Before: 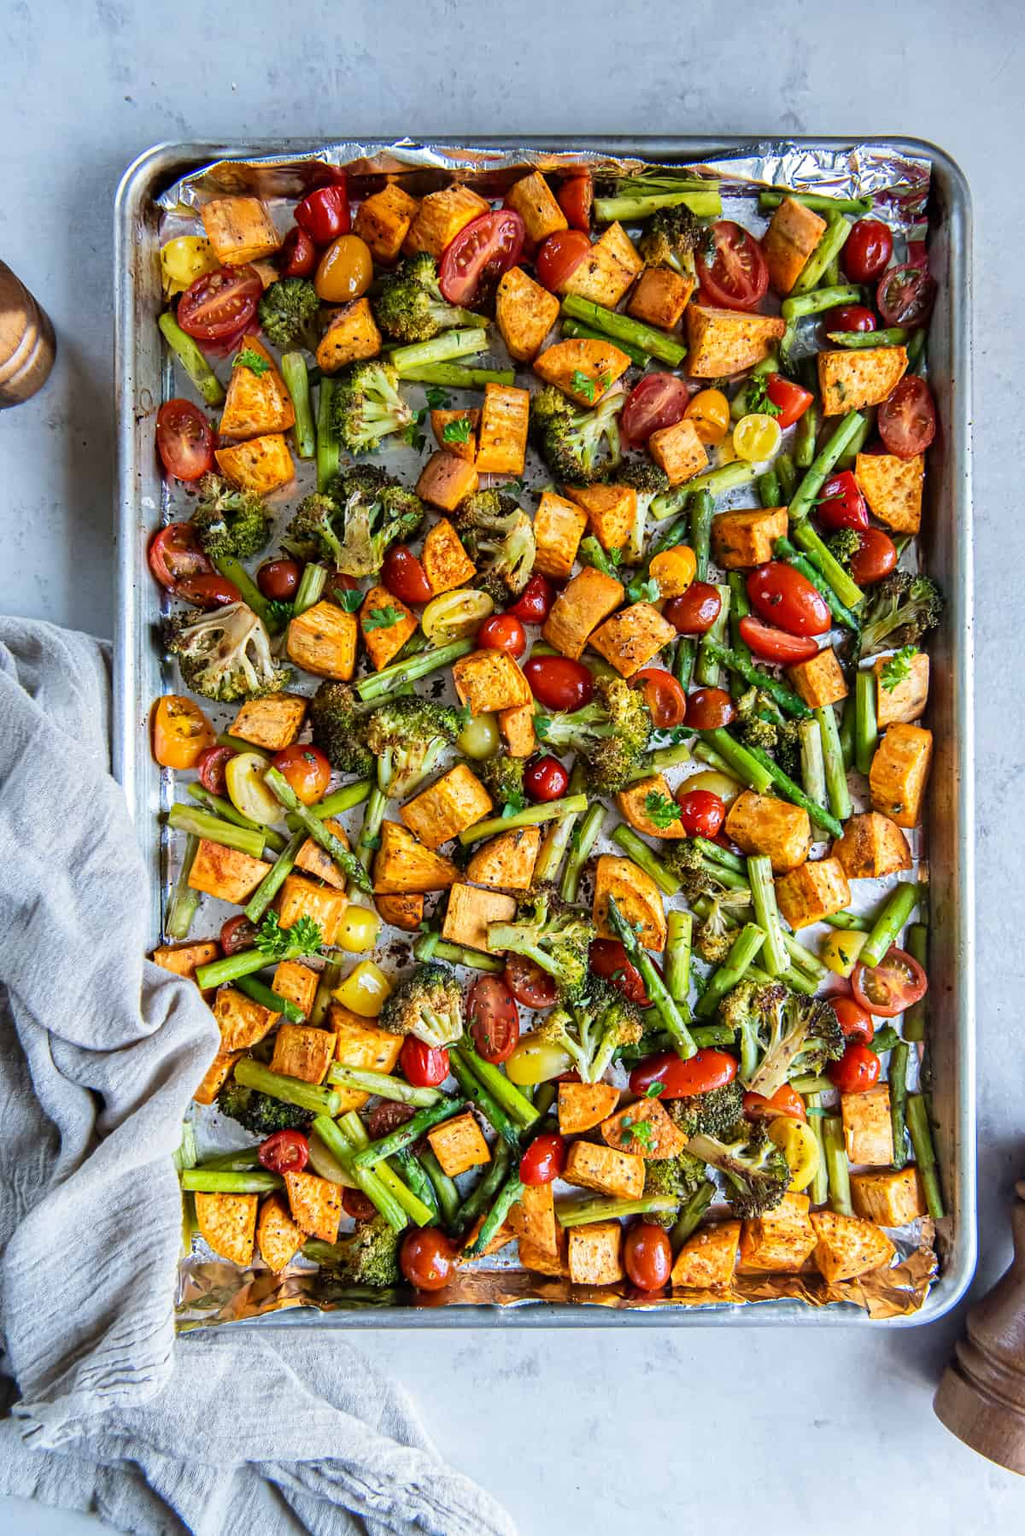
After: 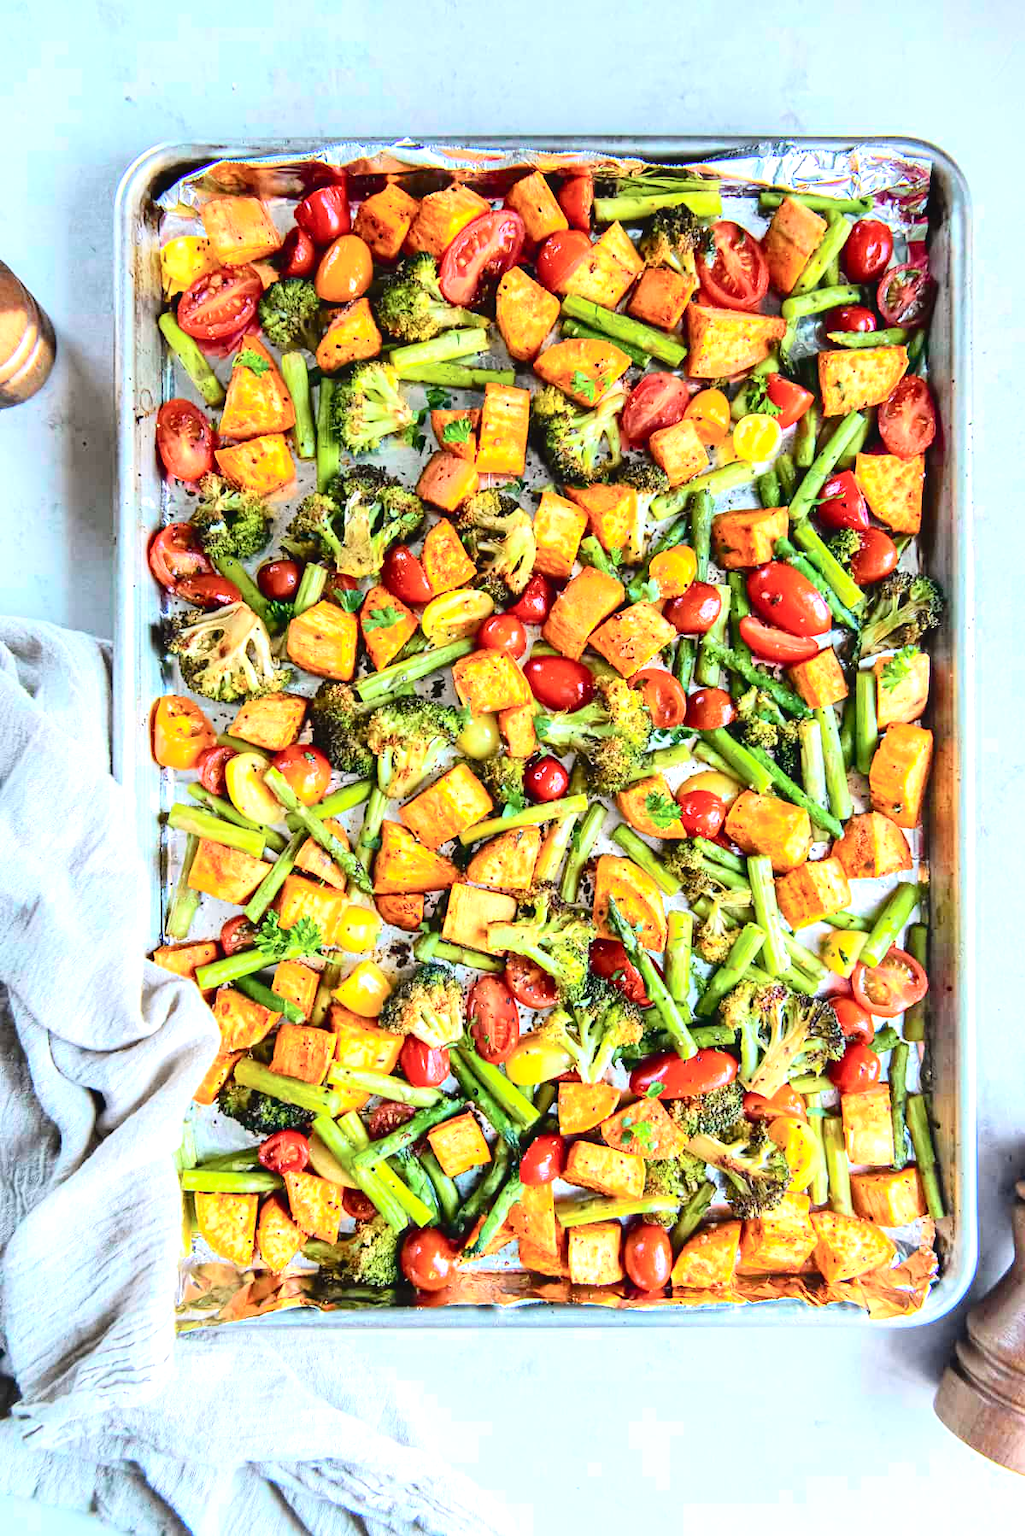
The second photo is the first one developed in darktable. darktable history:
exposure: black level correction 0, exposure 1 EV, compensate highlight preservation false
tone curve: curves: ch0 [(0, 0.037) (0.045, 0.055) (0.155, 0.138) (0.29, 0.325) (0.428, 0.513) (0.604, 0.71) (0.824, 0.882) (1, 0.965)]; ch1 [(0, 0) (0.339, 0.334) (0.445, 0.419) (0.476, 0.454) (0.498, 0.498) (0.53, 0.515) (0.557, 0.556) (0.609, 0.649) (0.716, 0.746) (1, 1)]; ch2 [(0, 0) (0.327, 0.318) (0.417, 0.426) (0.46, 0.453) (0.502, 0.5) (0.526, 0.52) (0.554, 0.541) (0.626, 0.65) (0.749, 0.746) (1, 1)], color space Lab, independent channels, preserve colors none
